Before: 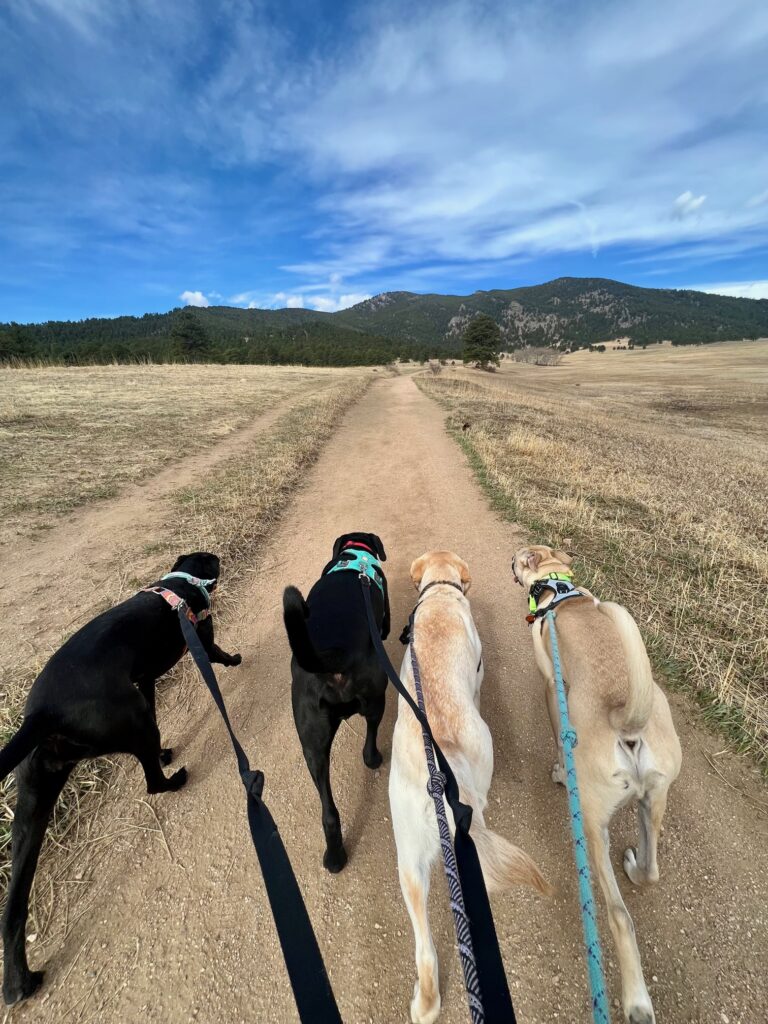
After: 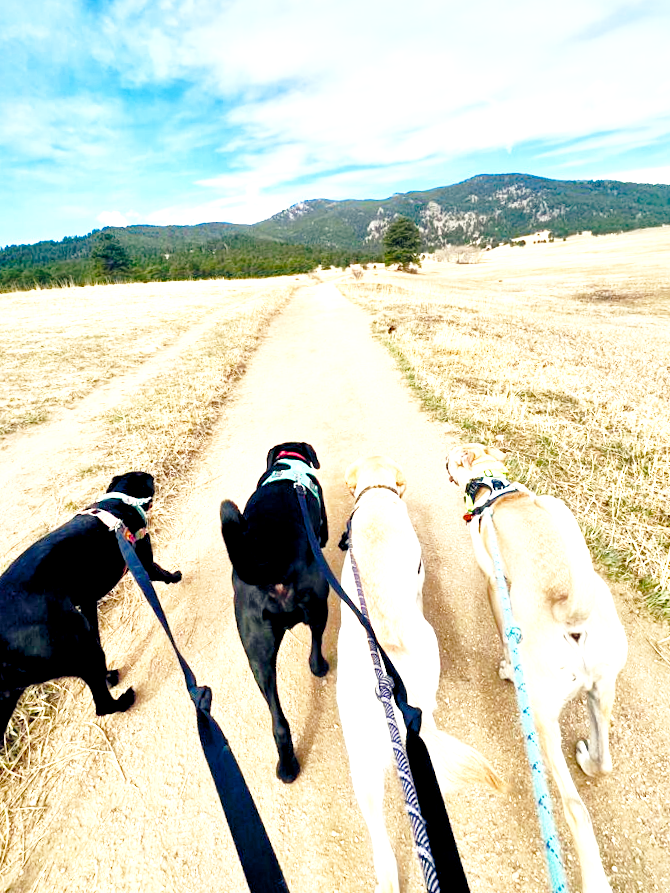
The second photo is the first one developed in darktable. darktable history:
local contrast: mode bilateral grid, contrast 25, coarseness 47, detail 152%, midtone range 0.2
crop and rotate: angle 3.58°, left 5.673%, top 5.709%
exposure: black level correction 0, exposure 1.291 EV, compensate highlight preservation false
base curve: curves: ch0 [(0, 0) (0.028, 0.03) (0.121, 0.232) (0.46, 0.748) (0.859, 0.968) (1, 1)], preserve colors none
color balance rgb: power › hue 60.77°, highlights gain › chroma 3.015%, highlights gain › hue 78.19°, global offset › chroma 0.13%, global offset › hue 253.91°, perceptual saturation grading › global saturation 34.729%, perceptual saturation grading › highlights -29.874%, perceptual saturation grading › shadows 34.848%, global vibrance 14.648%
